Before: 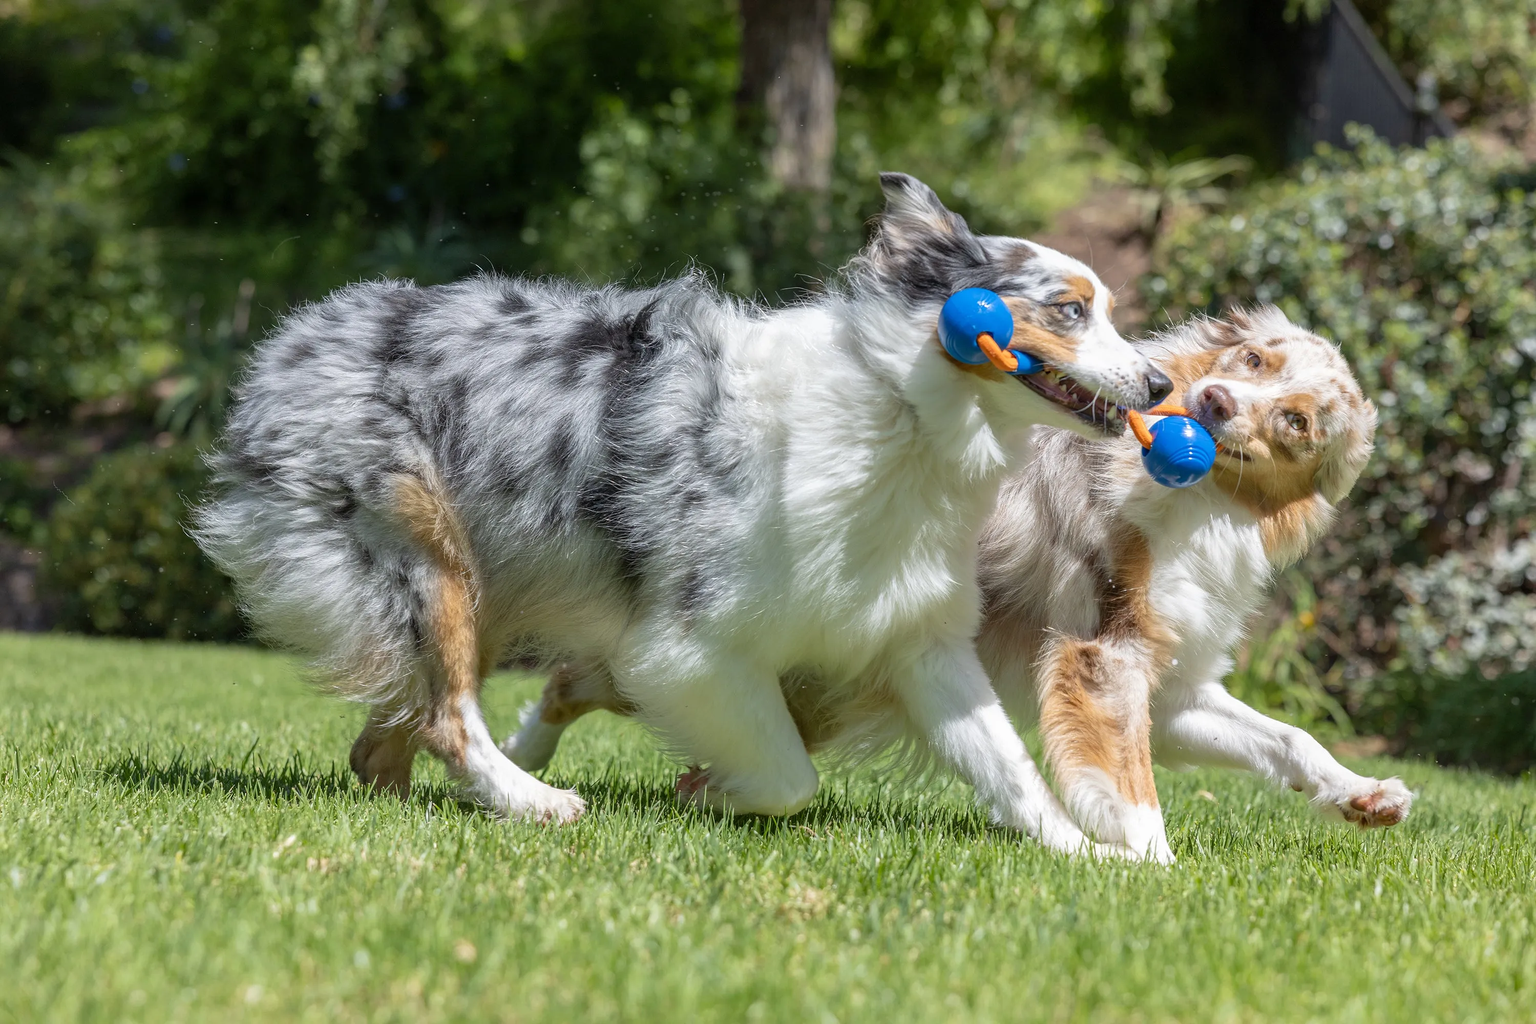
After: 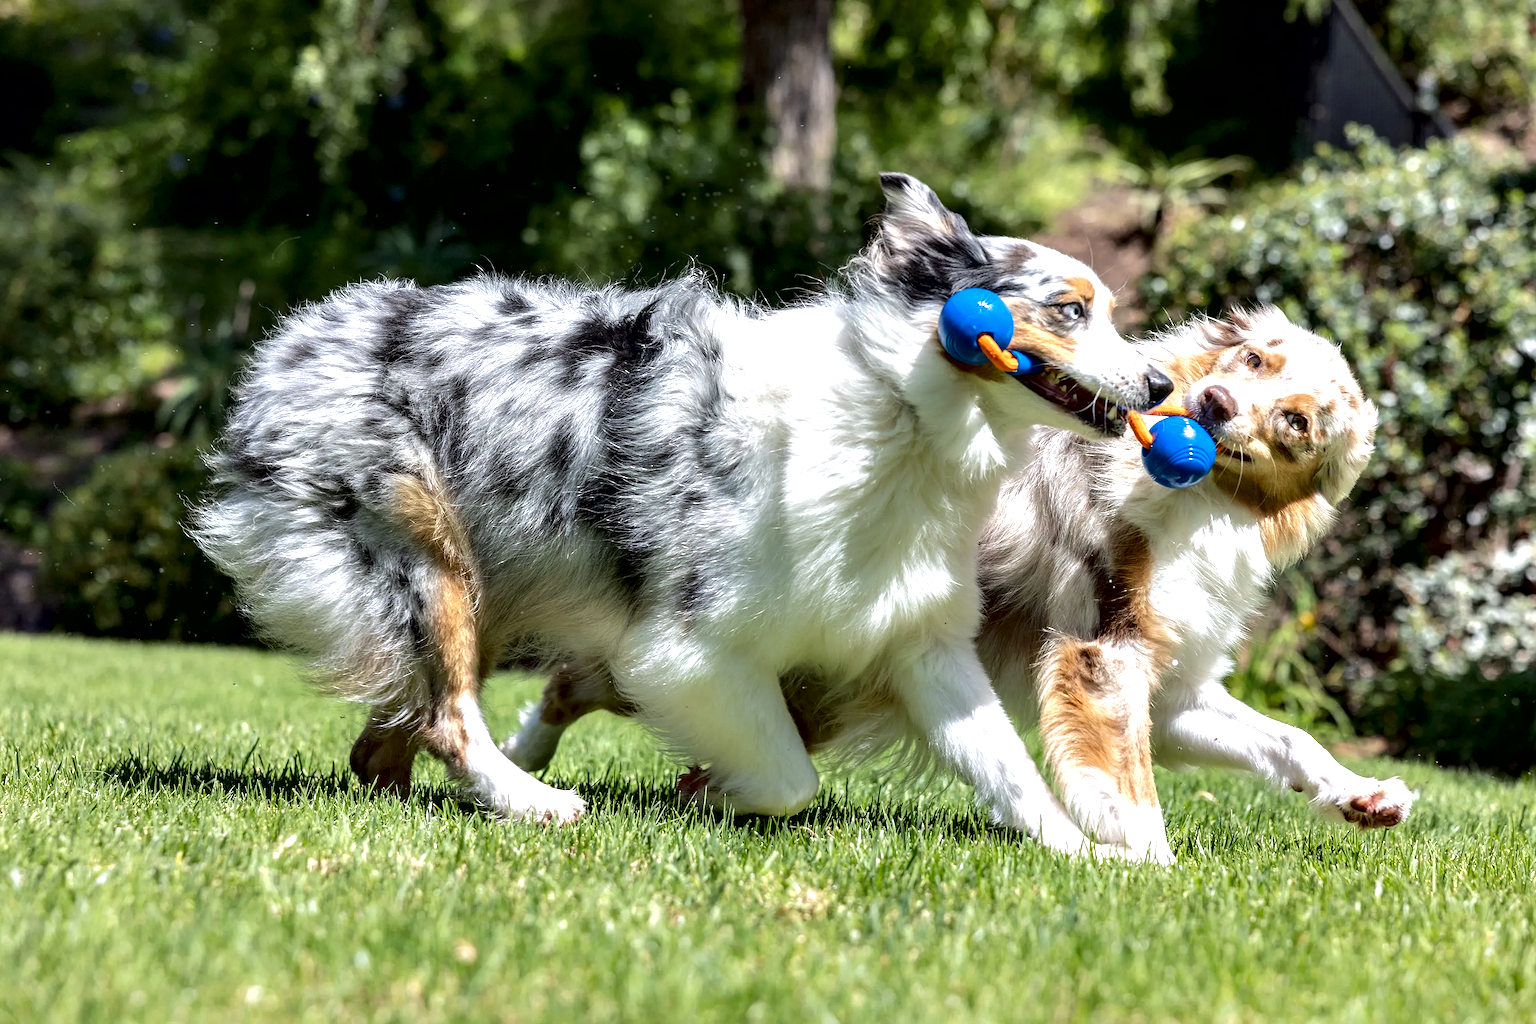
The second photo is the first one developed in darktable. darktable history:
tone curve: curves: ch0 [(0, 0) (0.003, 0.013) (0.011, 0.018) (0.025, 0.027) (0.044, 0.045) (0.069, 0.068) (0.1, 0.096) (0.136, 0.13) (0.177, 0.168) (0.224, 0.217) (0.277, 0.277) (0.335, 0.338) (0.399, 0.401) (0.468, 0.473) (0.543, 0.544) (0.623, 0.621) (0.709, 0.7) (0.801, 0.781) (0.898, 0.869) (1, 1)], color space Lab, independent channels, preserve colors none
exposure: black level correction 0.001, compensate highlight preservation false
tone equalizer: -8 EV -0.414 EV, -7 EV -0.388 EV, -6 EV -0.342 EV, -5 EV -0.253 EV, -3 EV 0.248 EV, -2 EV 0.339 EV, -1 EV 0.414 EV, +0 EV 0.418 EV, smoothing diameter 2.1%, edges refinement/feathering 24.59, mask exposure compensation -1.57 EV, filter diffusion 5
contrast equalizer: octaves 7, y [[0.6 ×6], [0.55 ×6], [0 ×6], [0 ×6], [0 ×6]]
